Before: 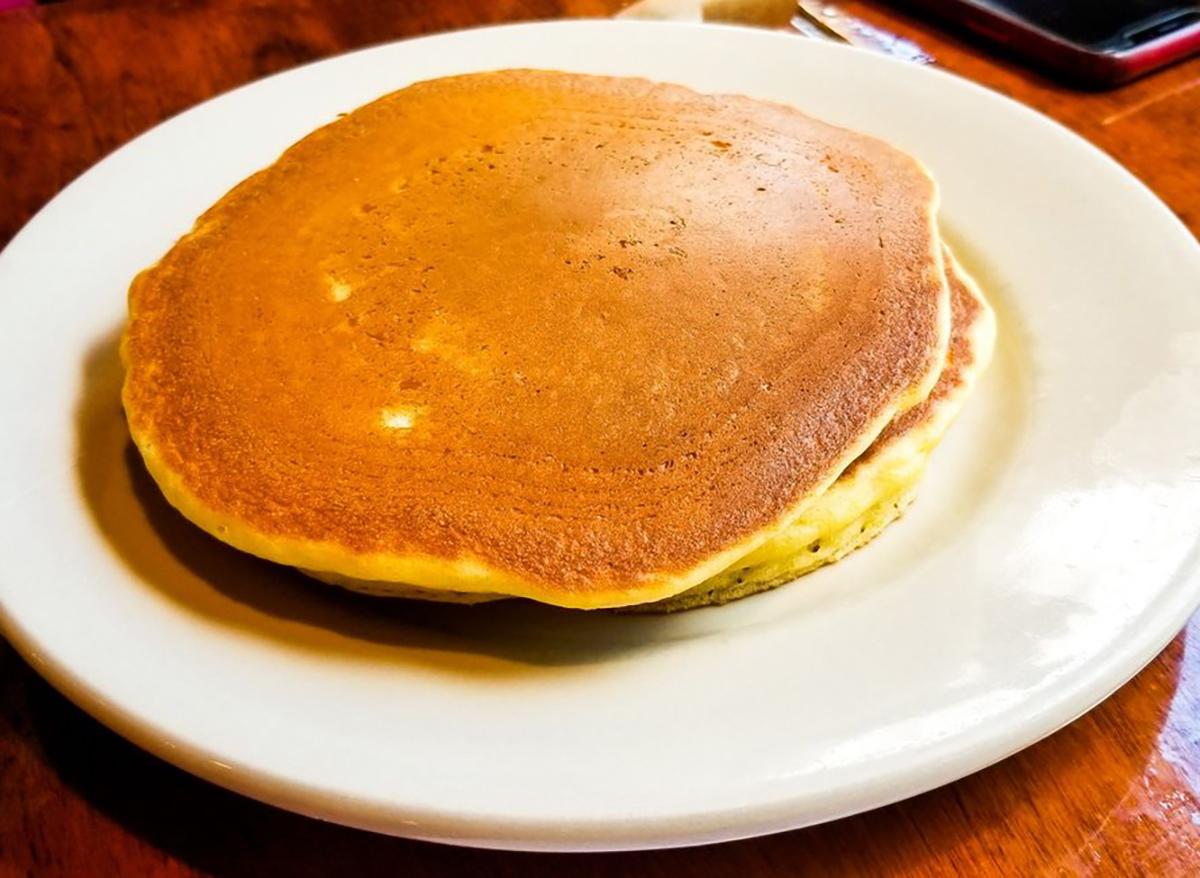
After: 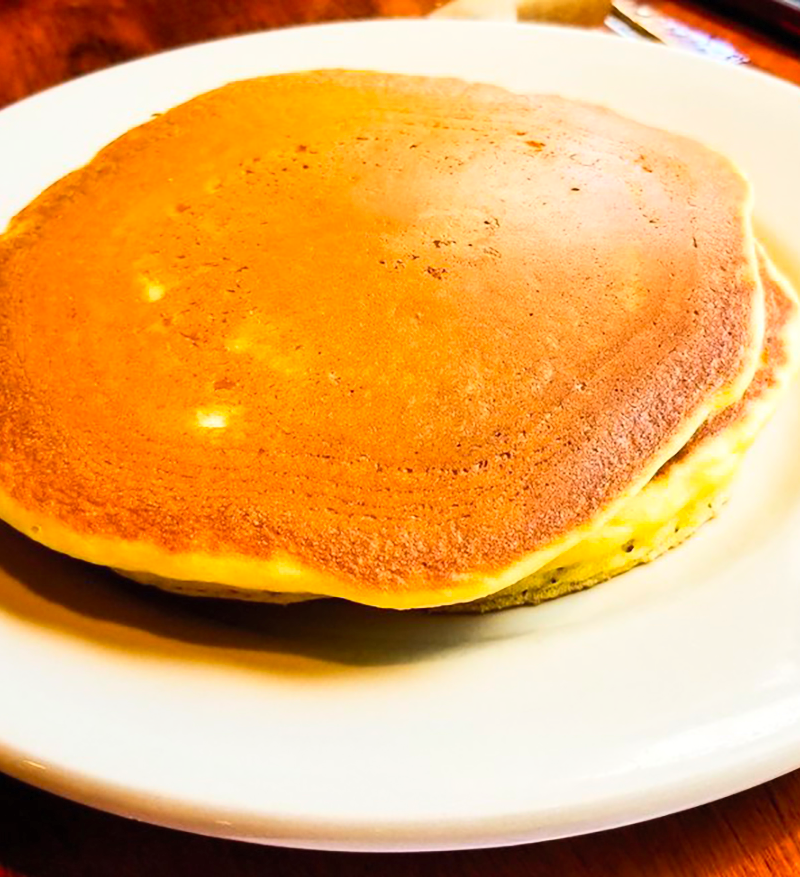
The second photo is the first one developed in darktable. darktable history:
contrast brightness saturation: contrast 0.2, brightness 0.156, saturation 0.227
crop and rotate: left 15.569%, right 17.734%
tone equalizer: edges refinement/feathering 500, mask exposure compensation -1.57 EV, preserve details no
